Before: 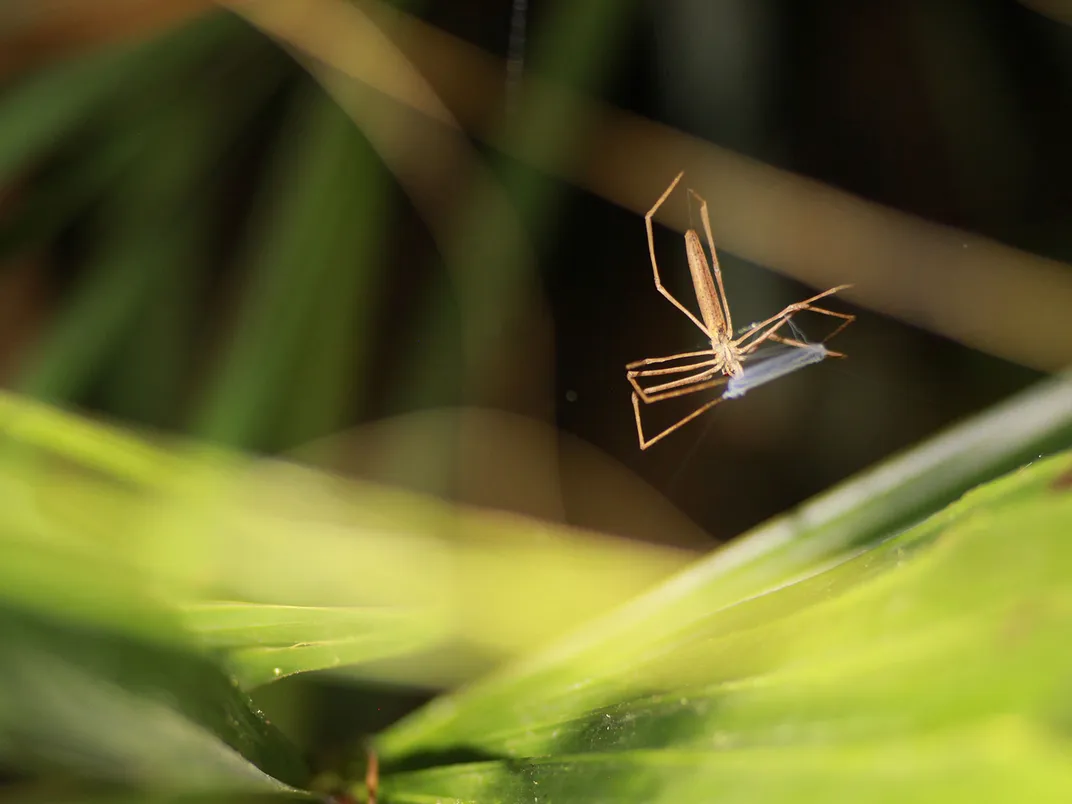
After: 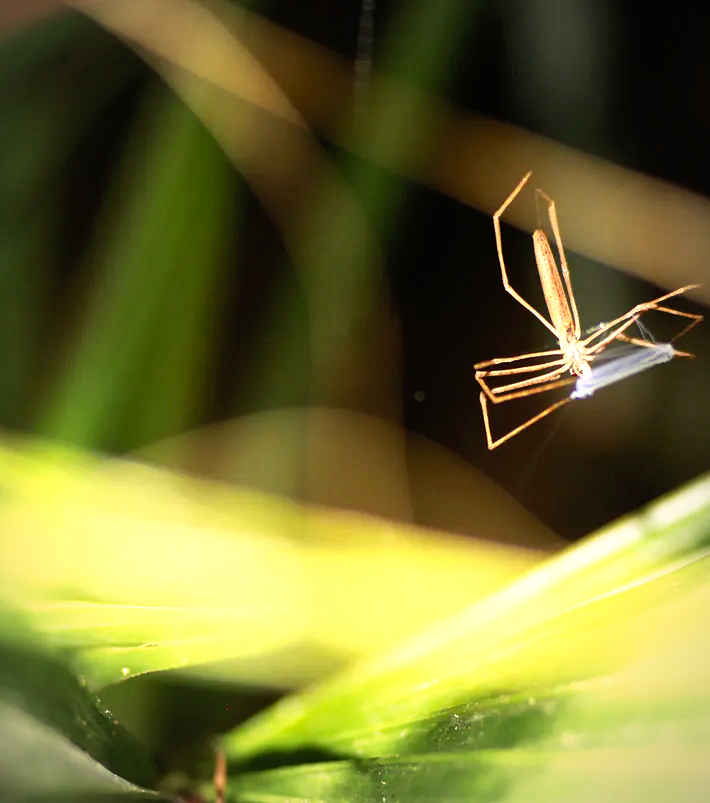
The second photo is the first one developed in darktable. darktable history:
exposure: exposure 0.605 EV, compensate exposure bias true, compensate highlight preservation false
vignetting: fall-off radius 61.22%
crop and rotate: left 14.333%, right 19.402%
tone curve: curves: ch0 [(0, 0) (0.003, 0.001) (0.011, 0.005) (0.025, 0.01) (0.044, 0.019) (0.069, 0.029) (0.1, 0.042) (0.136, 0.078) (0.177, 0.129) (0.224, 0.182) (0.277, 0.246) (0.335, 0.318) (0.399, 0.396) (0.468, 0.481) (0.543, 0.573) (0.623, 0.672) (0.709, 0.777) (0.801, 0.881) (0.898, 0.975) (1, 1)], preserve colors none
